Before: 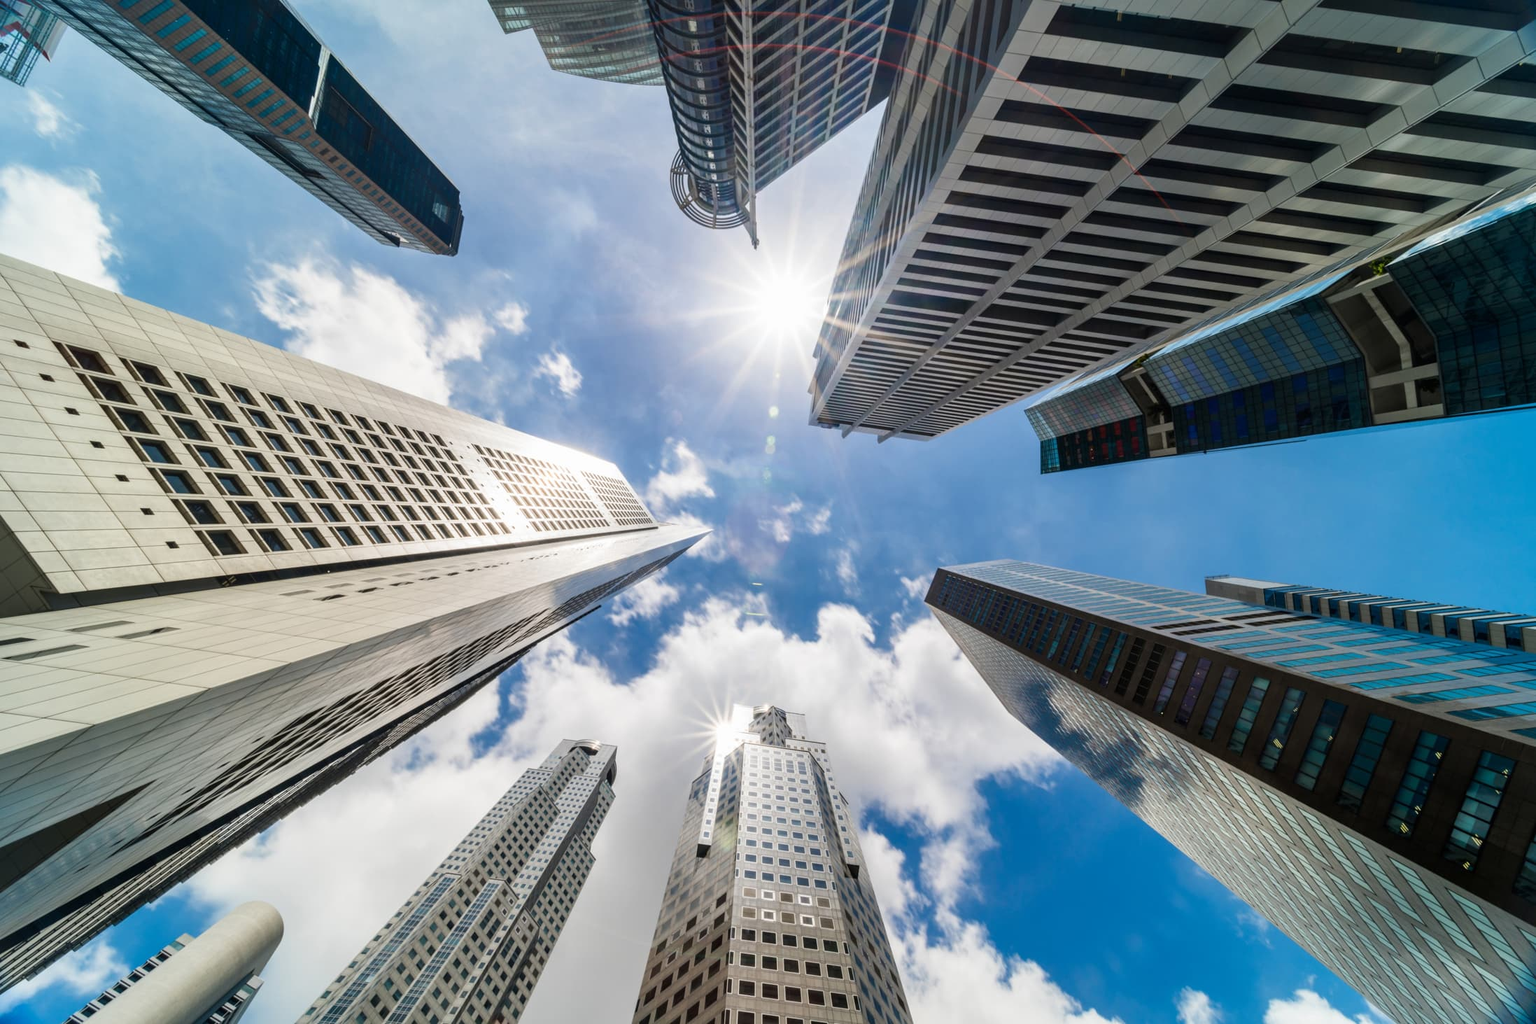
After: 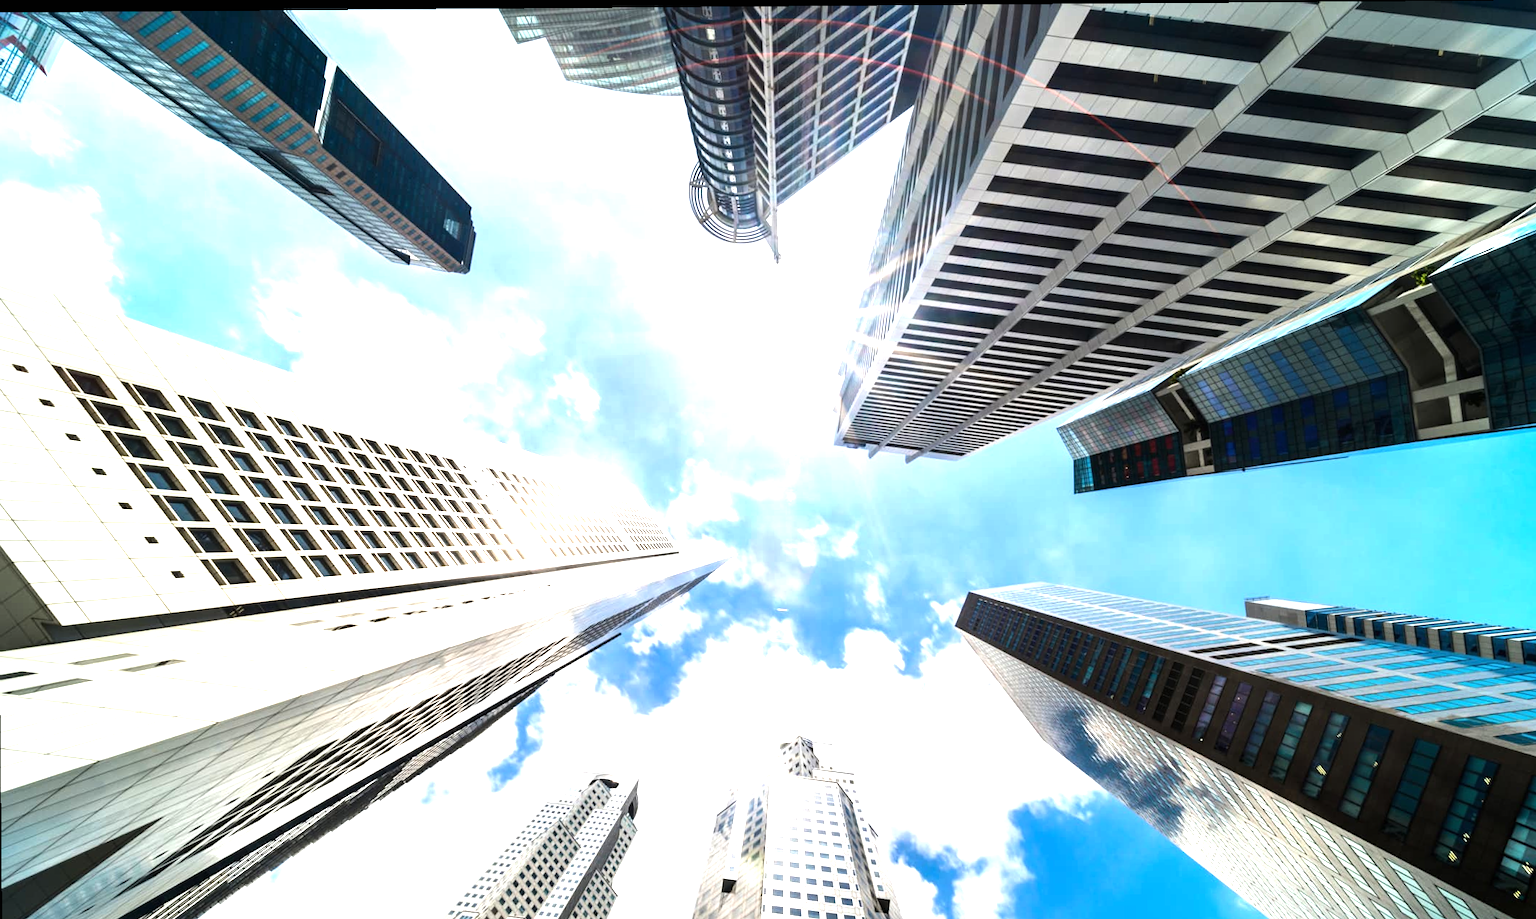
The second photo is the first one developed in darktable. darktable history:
crop and rotate: angle 0.47°, left 0.341%, right 3.362%, bottom 14.068%
tone equalizer: -8 EV -0.761 EV, -7 EV -0.67 EV, -6 EV -0.639 EV, -5 EV -0.412 EV, -3 EV 0.404 EV, -2 EV 0.6 EV, -1 EV 0.677 EV, +0 EV 0.727 EV, edges refinement/feathering 500, mask exposure compensation -1.57 EV, preserve details guided filter
exposure: black level correction 0, exposure 0.894 EV, compensate exposure bias true, compensate highlight preservation false
